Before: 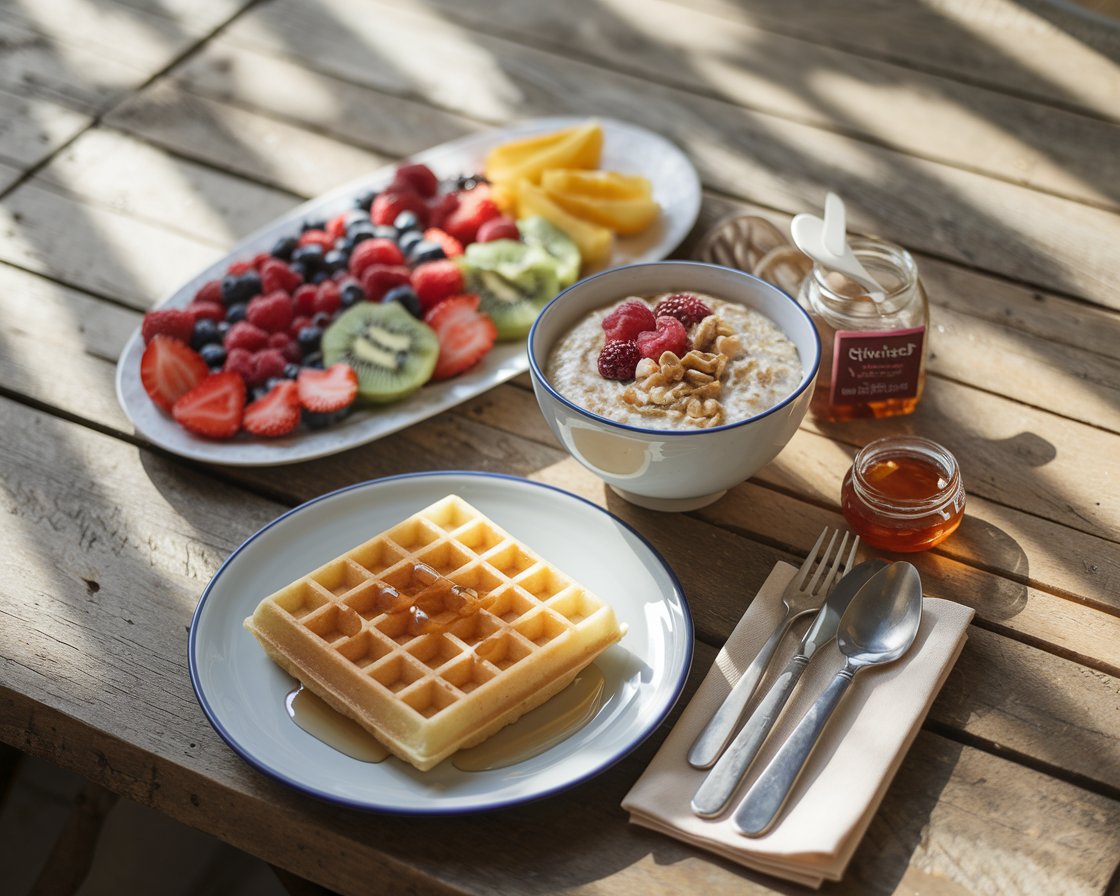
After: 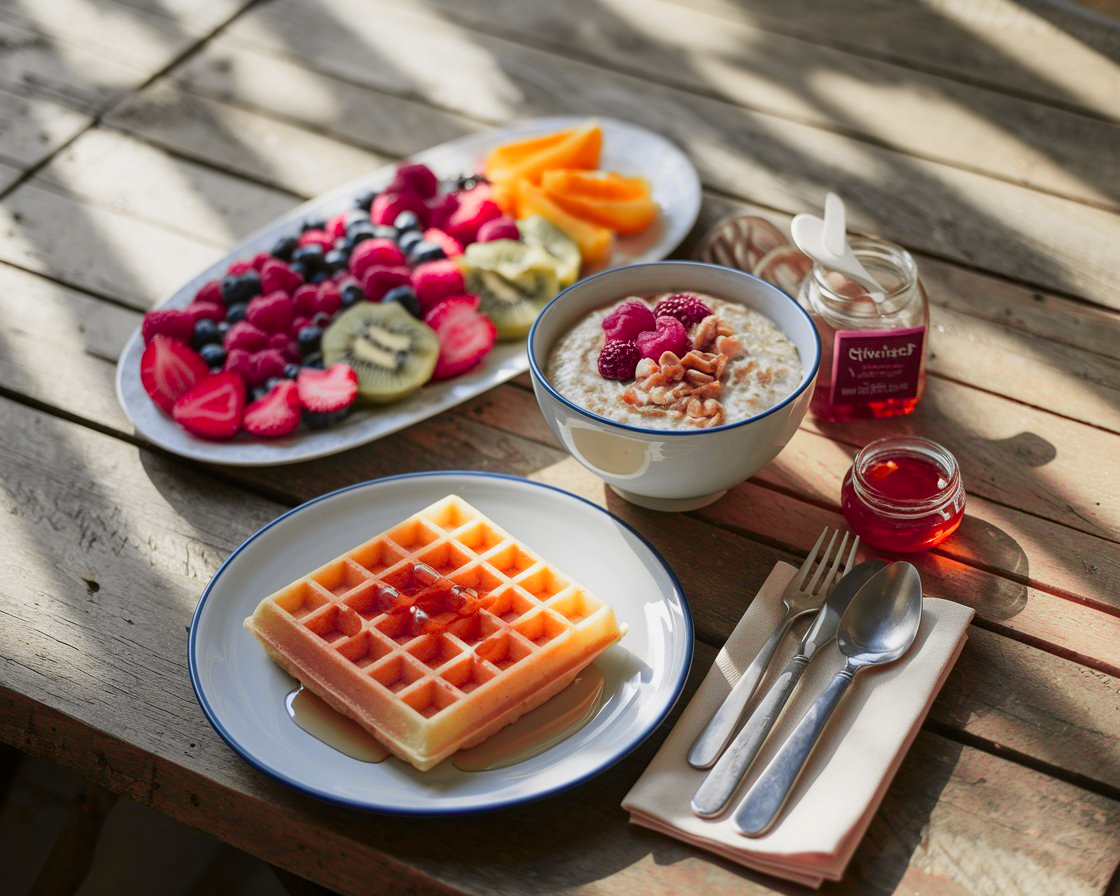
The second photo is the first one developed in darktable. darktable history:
color zones: curves: ch1 [(0.235, 0.558) (0.75, 0.5)]; ch2 [(0.25, 0.462) (0.749, 0.457)], mix 25.94%
tone curve: curves: ch0 [(0, 0) (0.087, 0.054) (0.281, 0.245) (0.532, 0.514) (0.835, 0.818) (0.994, 0.955)]; ch1 [(0, 0) (0.27, 0.195) (0.406, 0.435) (0.452, 0.474) (0.495, 0.5) (0.514, 0.508) (0.537, 0.556) (0.654, 0.689) (1, 1)]; ch2 [(0, 0) (0.269, 0.299) (0.459, 0.441) (0.498, 0.499) (0.523, 0.52) (0.551, 0.549) (0.633, 0.625) (0.659, 0.681) (0.718, 0.764) (1, 1)], color space Lab, independent channels, preserve colors none
